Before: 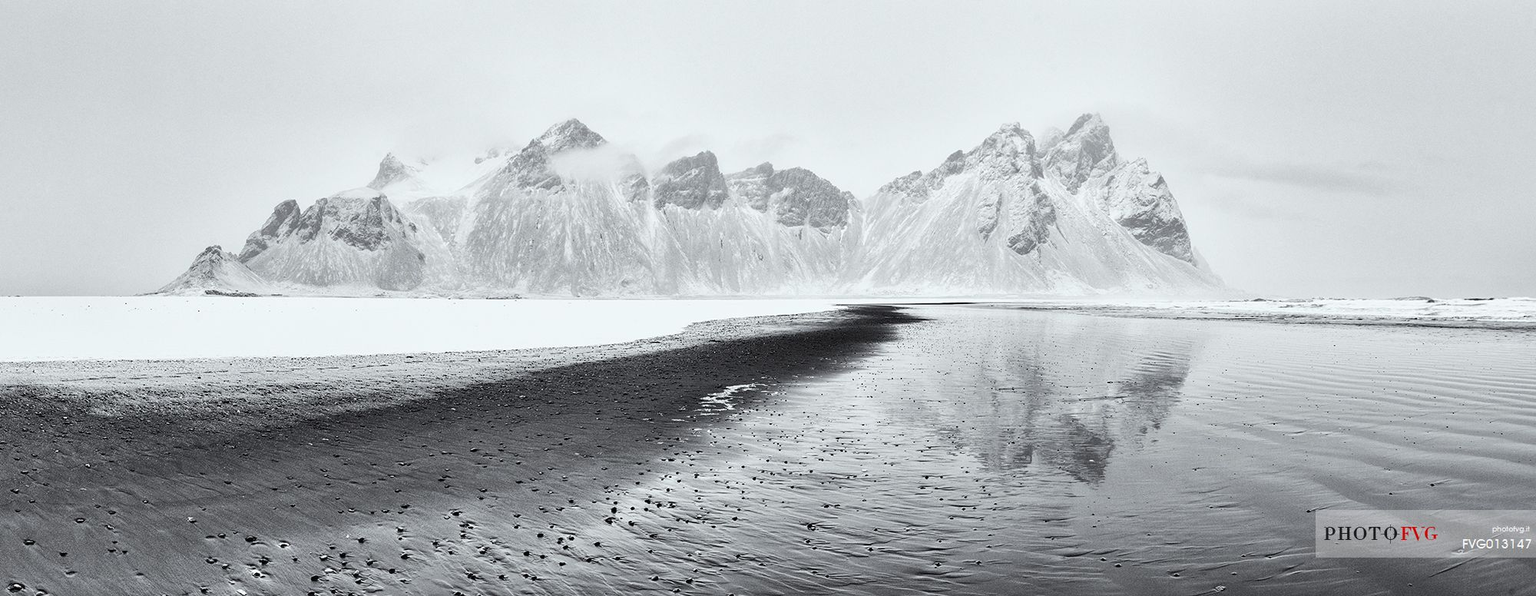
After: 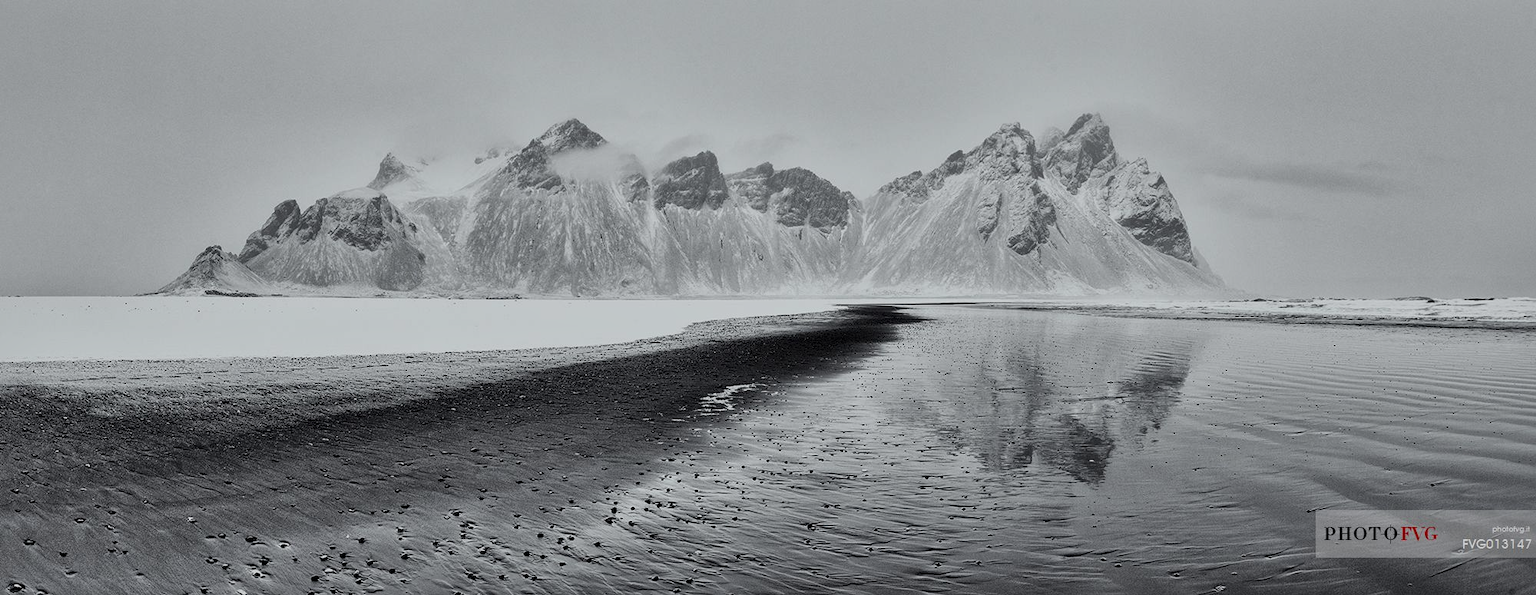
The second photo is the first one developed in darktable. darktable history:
exposure: exposure 1.092 EV, compensate exposure bias true, compensate highlight preservation false
tone equalizer: -8 EV -1.96 EV, -7 EV -1.98 EV, -6 EV -1.99 EV, -5 EV -1.99 EV, -4 EV -1.96 EV, -3 EV -1.98 EV, -2 EV -2 EV, -1 EV -1.61 EV, +0 EV -2 EV
shadows and highlights: shadows 21.03, highlights -35.48, soften with gaussian
local contrast: mode bilateral grid, contrast 25, coarseness 60, detail 151%, midtone range 0.2
